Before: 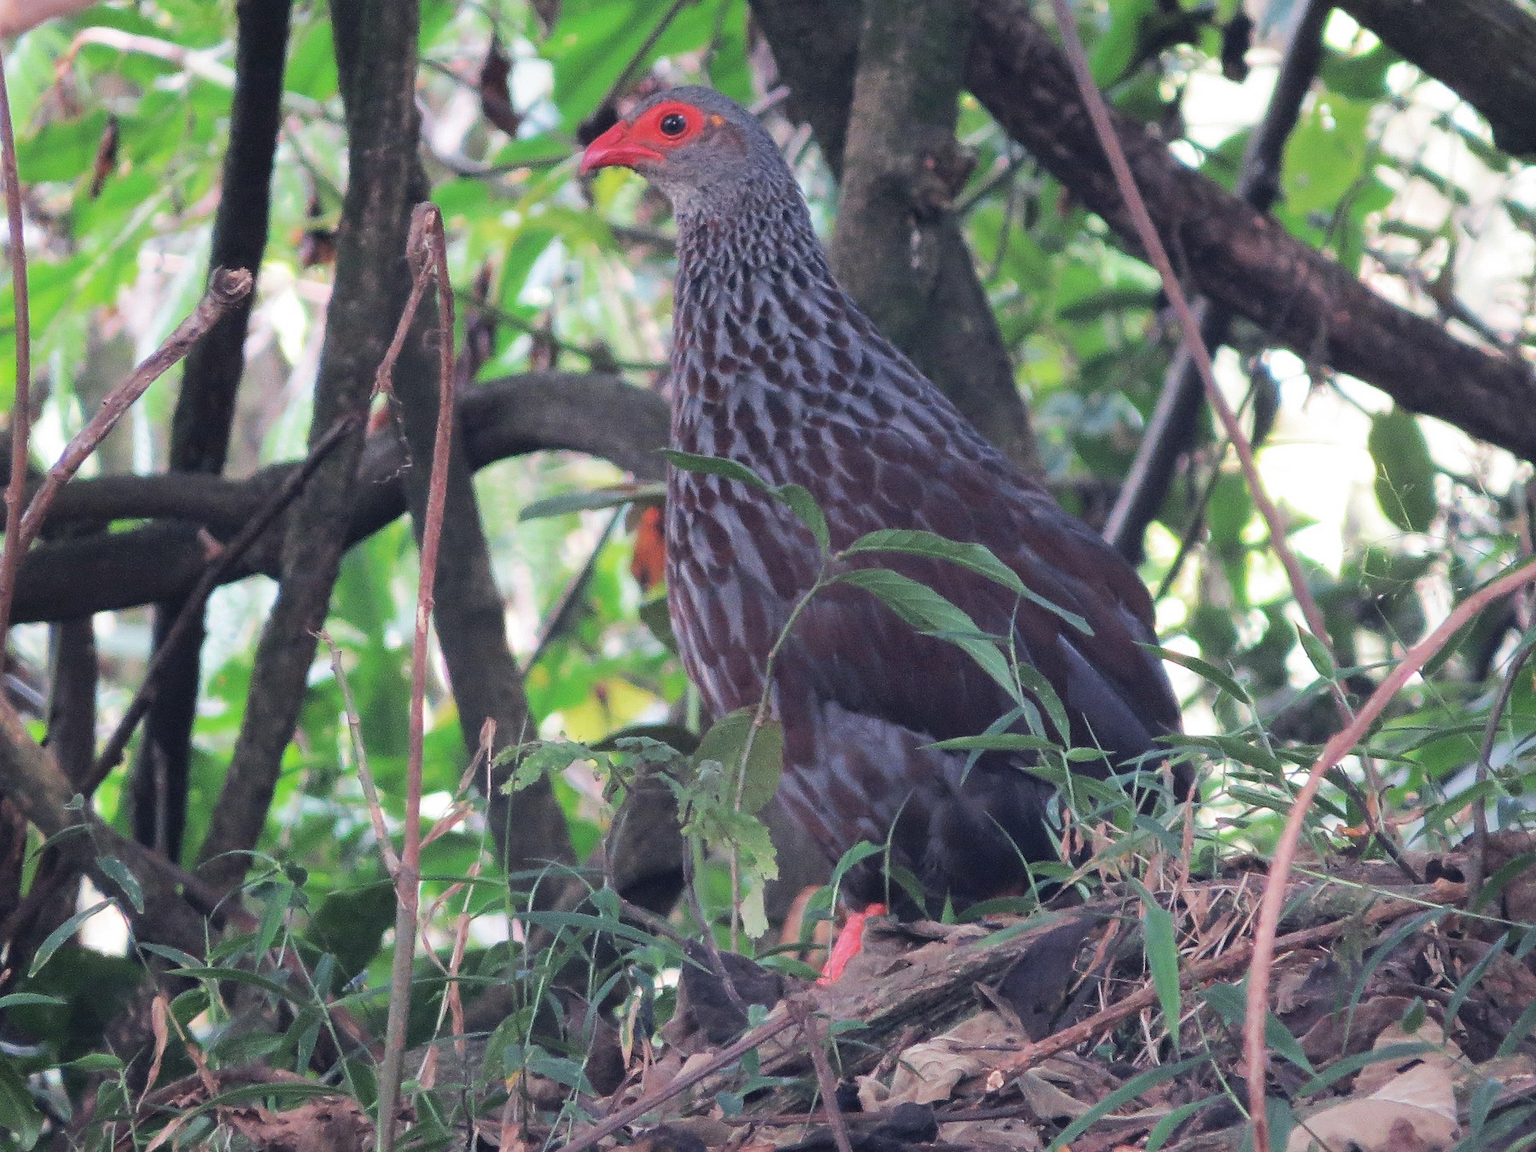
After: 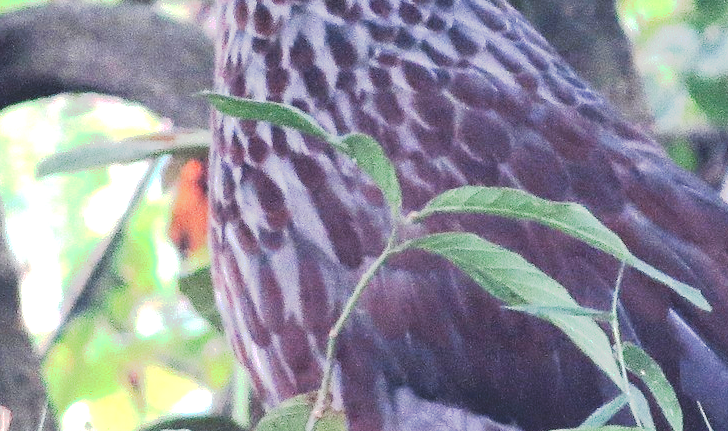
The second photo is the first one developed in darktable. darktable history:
tone curve: curves: ch0 [(0, 0) (0.003, 0.108) (0.011, 0.113) (0.025, 0.113) (0.044, 0.121) (0.069, 0.132) (0.1, 0.145) (0.136, 0.158) (0.177, 0.182) (0.224, 0.215) (0.277, 0.27) (0.335, 0.341) (0.399, 0.424) (0.468, 0.528) (0.543, 0.622) (0.623, 0.721) (0.709, 0.79) (0.801, 0.846) (0.898, 0.871) (1, 1)], preserve colors none
exposure: black level correction 0, exposure 1 EV, compensate highlight preservation false
crop: left 31.751%, top 32.172%, right 27.8%, bottom 35.83%
